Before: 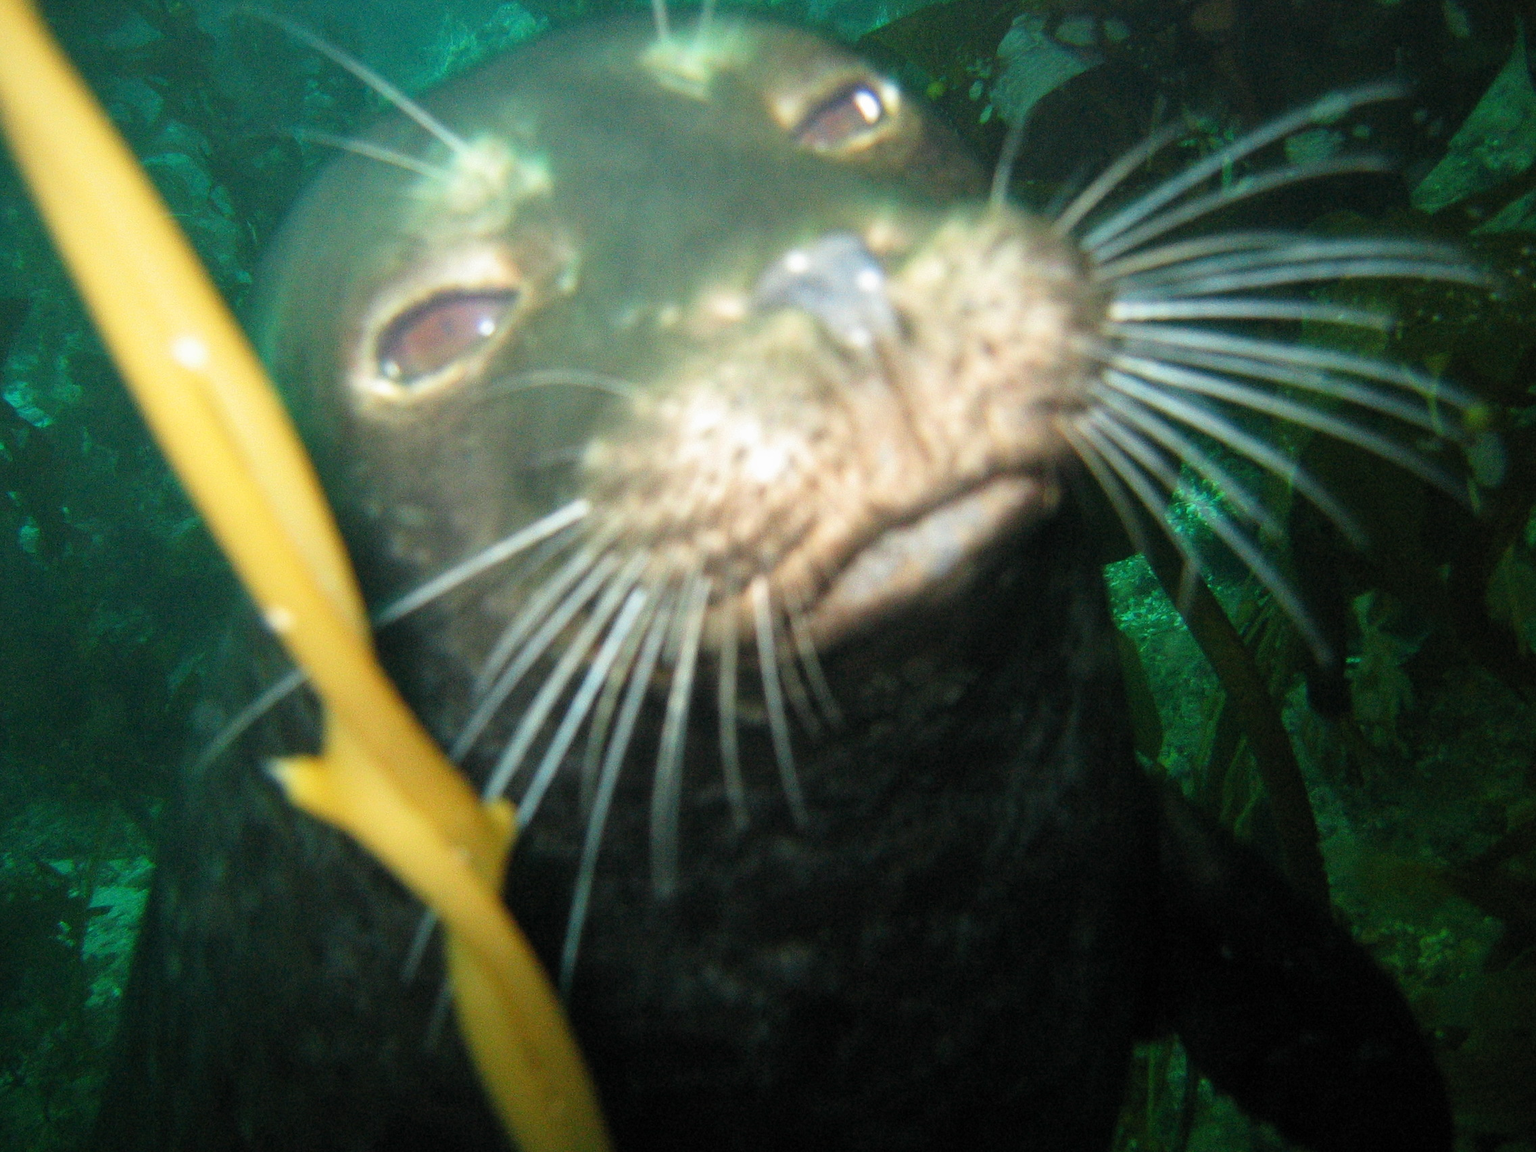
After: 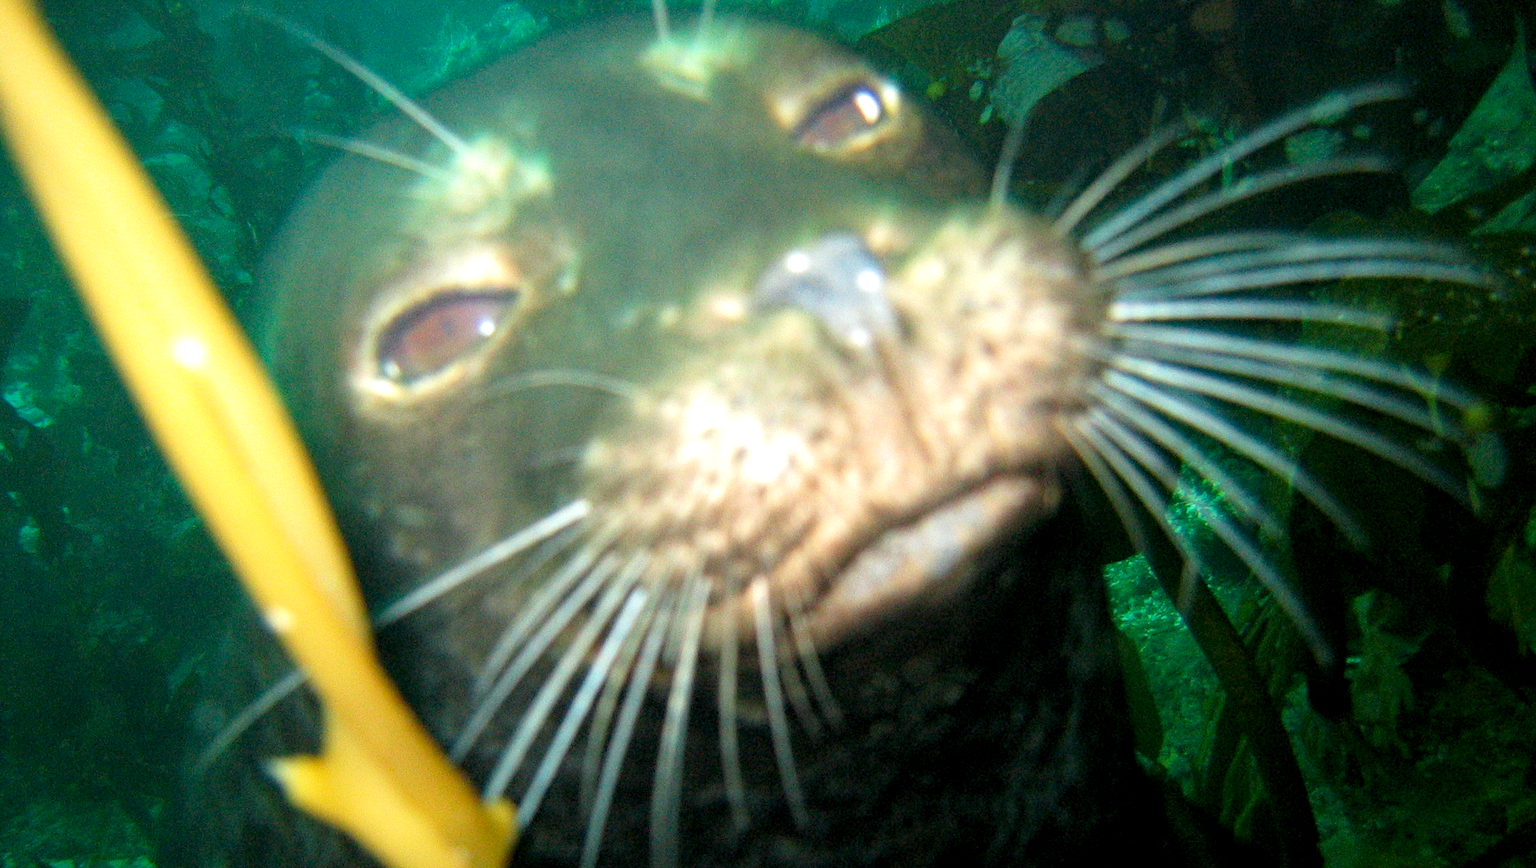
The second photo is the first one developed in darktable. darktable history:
haze removal: compatibility mode true
crop: bottom 24.624%
exposure: black level correction 0.005, exposure 0.274 EV, compensate exposure bias true, compensate highlight preservation false
